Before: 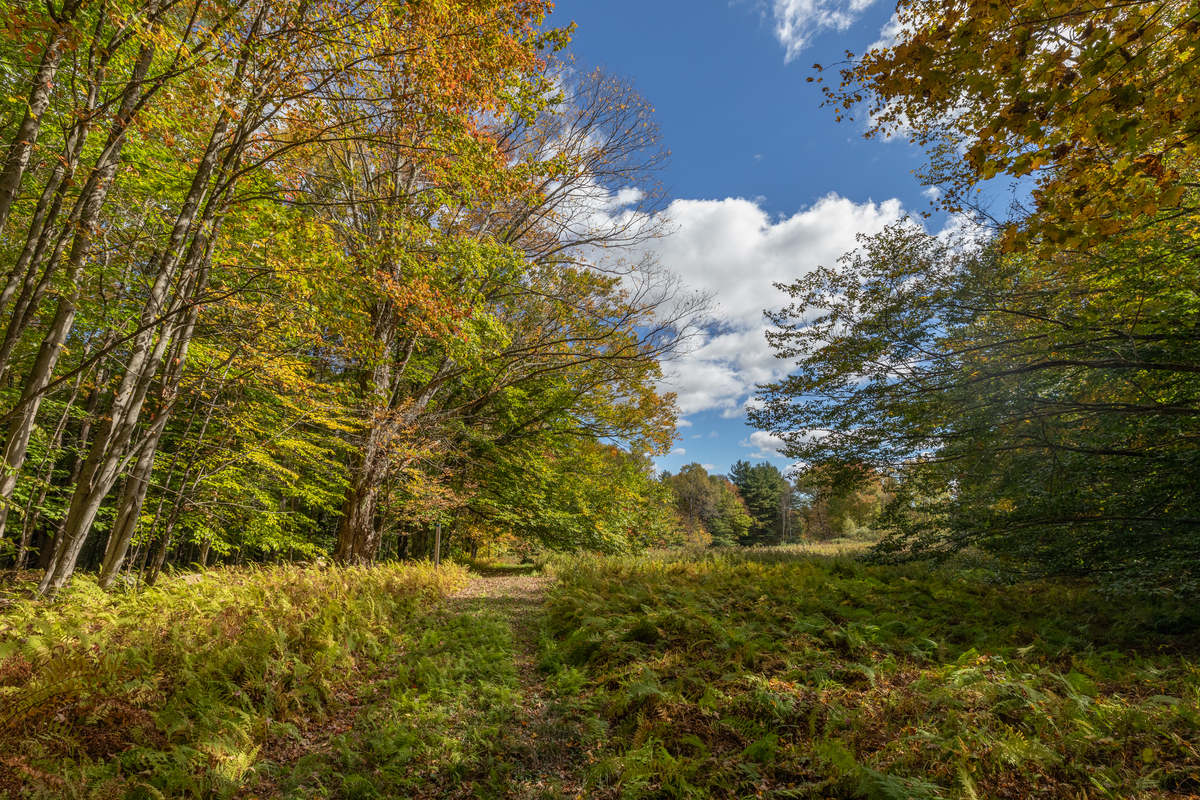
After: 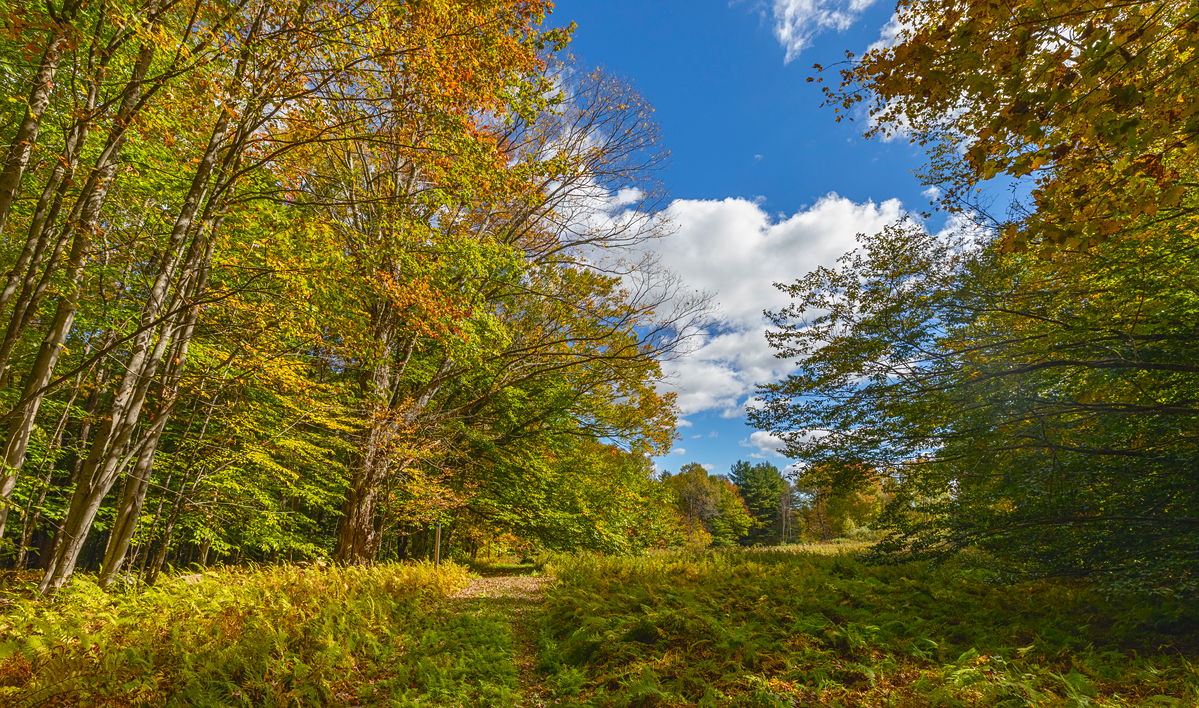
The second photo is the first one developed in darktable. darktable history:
sharpen: amount 0.217
crop and rotate: top 0%, bottom 11.417%
color balance rgb: global offset › luminance 0.707%, perceptual saturation grading › global saturation 34.795%, perceptual saturation grading › highlights -29.903%, perceptual saturation grading › shadows 34.613%, global vibrance 20%
